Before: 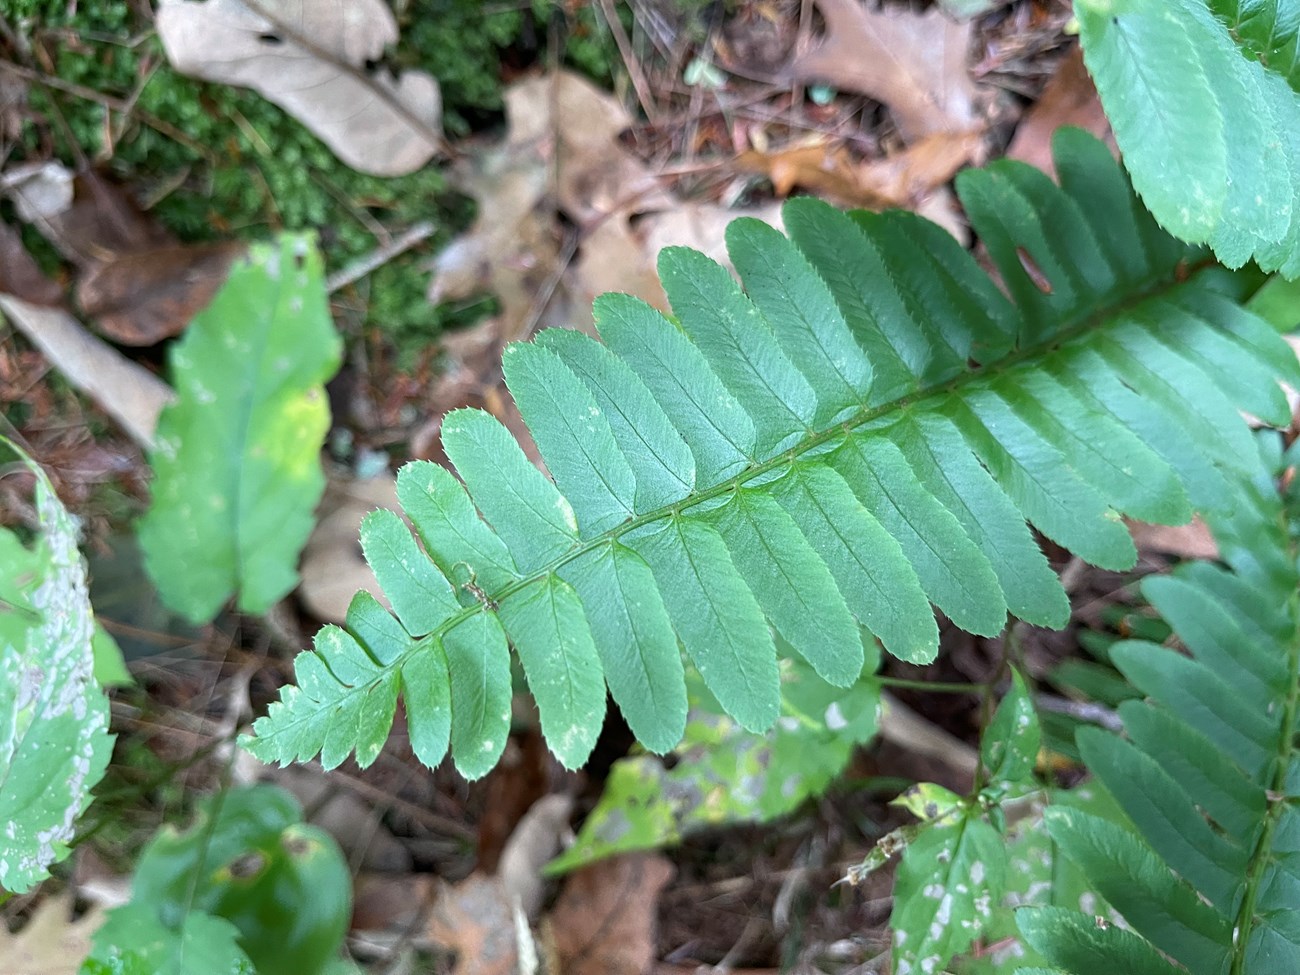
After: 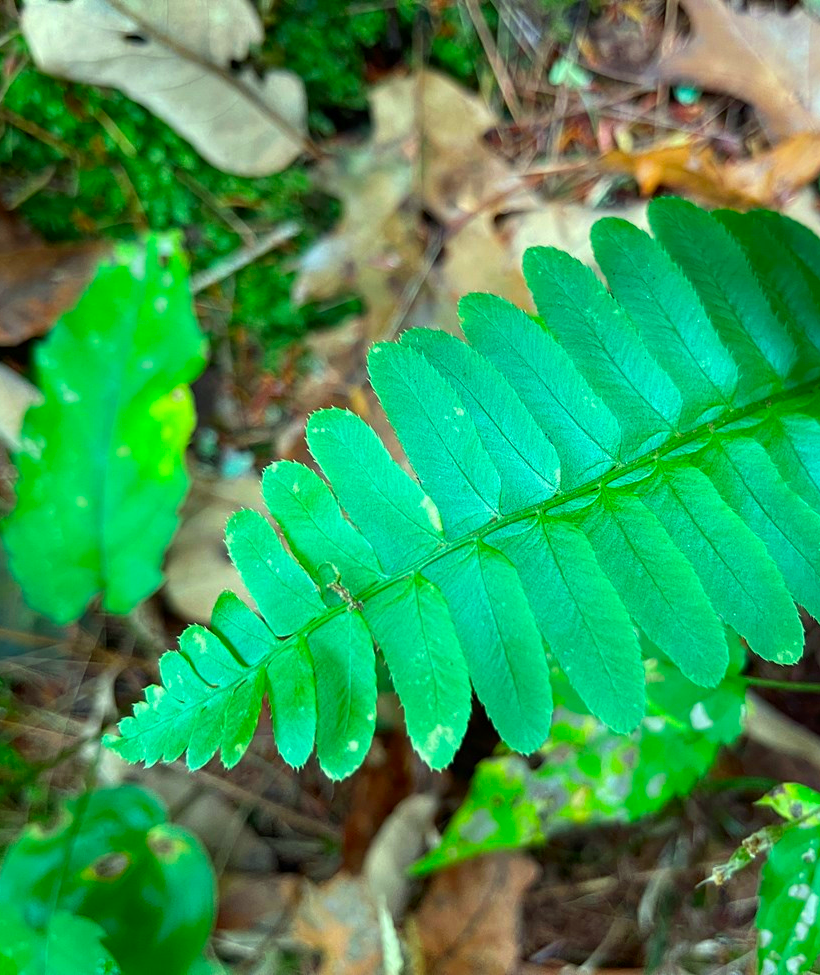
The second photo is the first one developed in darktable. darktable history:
crop: left 10.393%, right 26.478%
color correction: highlights a* -10.92, highlights b* 9.95, saturation 1.72
